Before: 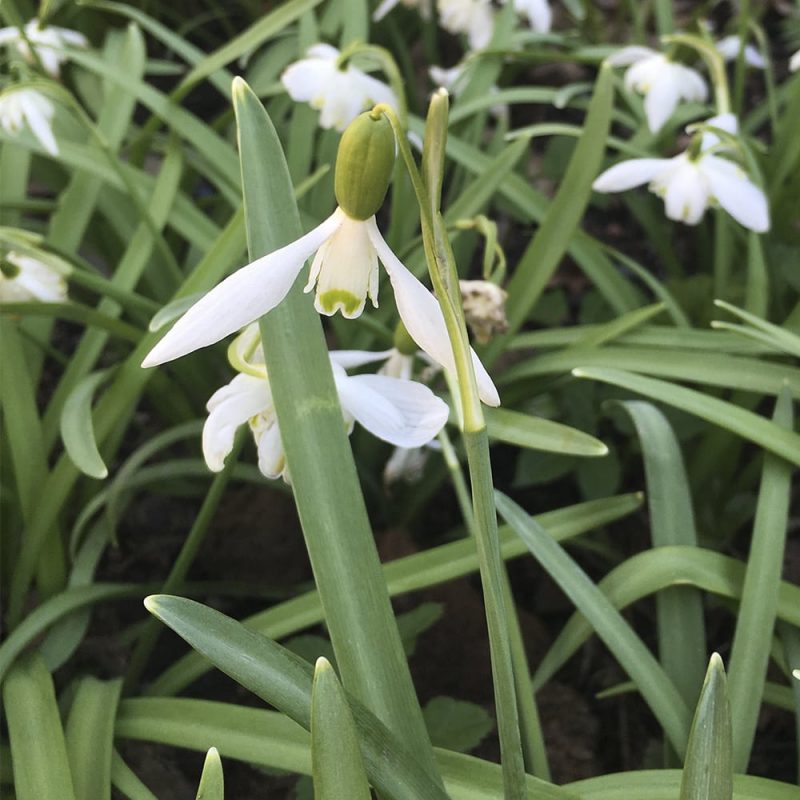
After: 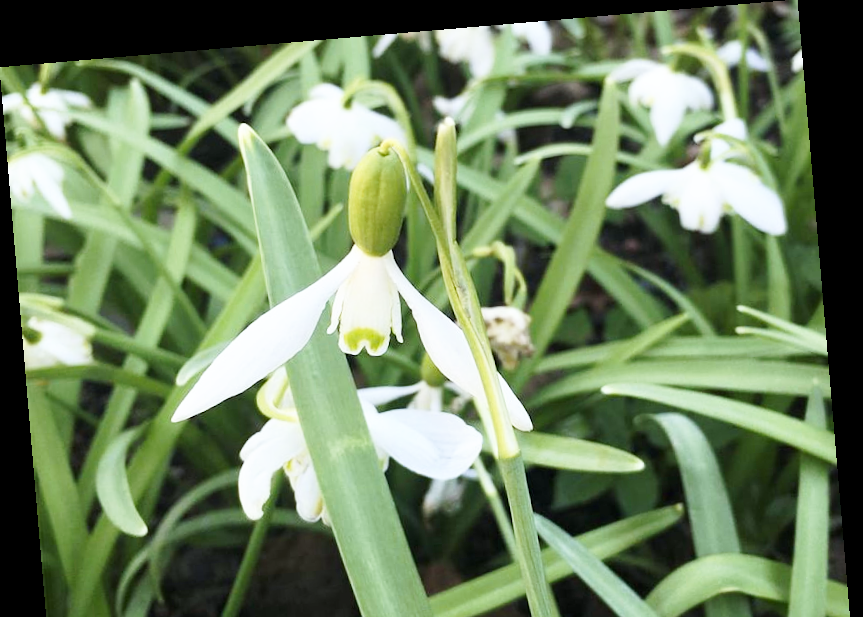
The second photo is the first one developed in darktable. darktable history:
crop: bottom 28.576%
rotate and perspective: rotation -4.86°, automatic cropping off
base curve: curves: ch0 [(0, 0) (0.005, 0.002) (0.15, 0.3) (0.4, 0.7) (0.75, 0.95) (1, 1)], preserve colors none
color calibration: output R [1.003, 0.027, -0.041, 0], output G [-0.018, 1.043, -0.038, 0], output B [0.071, -0.086, 1.017, 0], illuminant as shot in camera, x 0.359, y 0.362, temperature 4570.54 K
